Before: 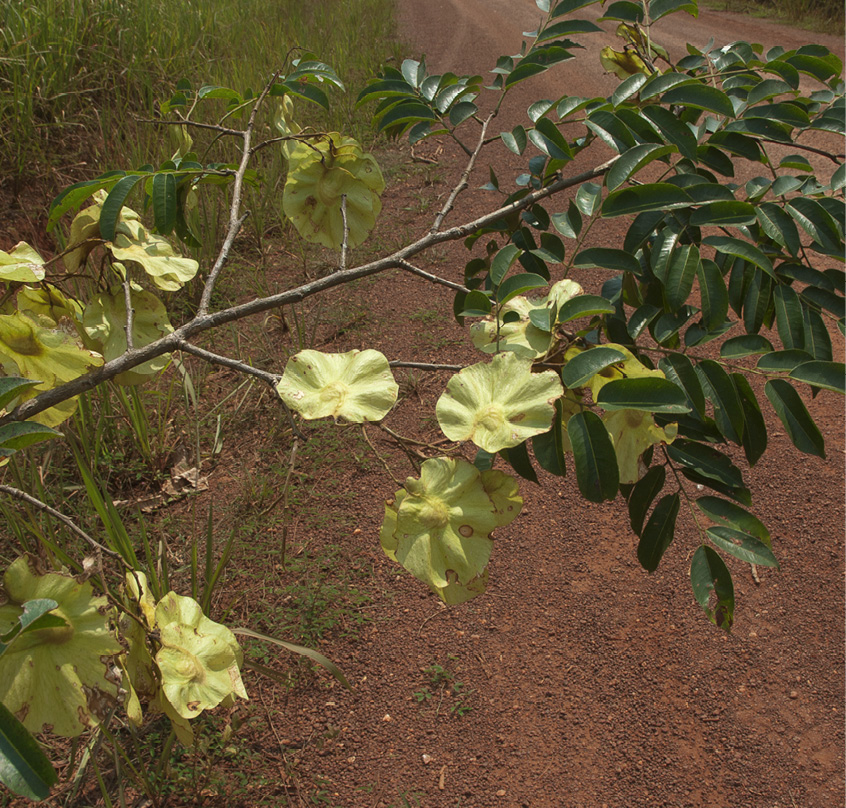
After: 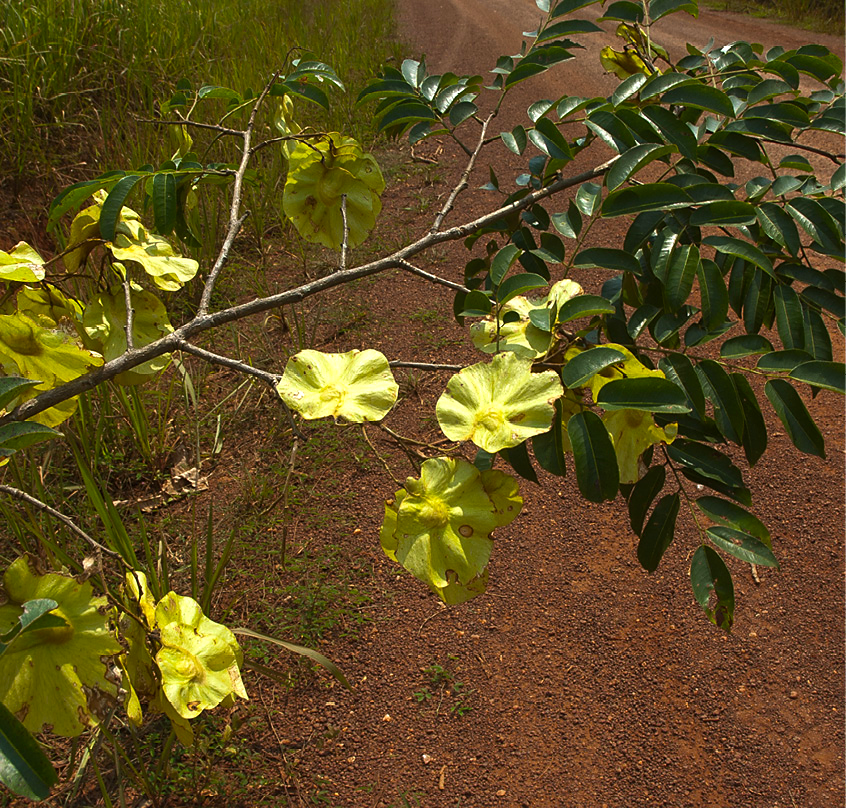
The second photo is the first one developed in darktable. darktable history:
color balance rgb: perceptual saturation grading › global saturation 30.323%, perceptual brilliance grading › global brilliance 14.353%, perceptual brilliance grading › shadows -35.682%, global vibrance 20%
sharpen: radius 1.55, amount 0.361, threshold 1.527
